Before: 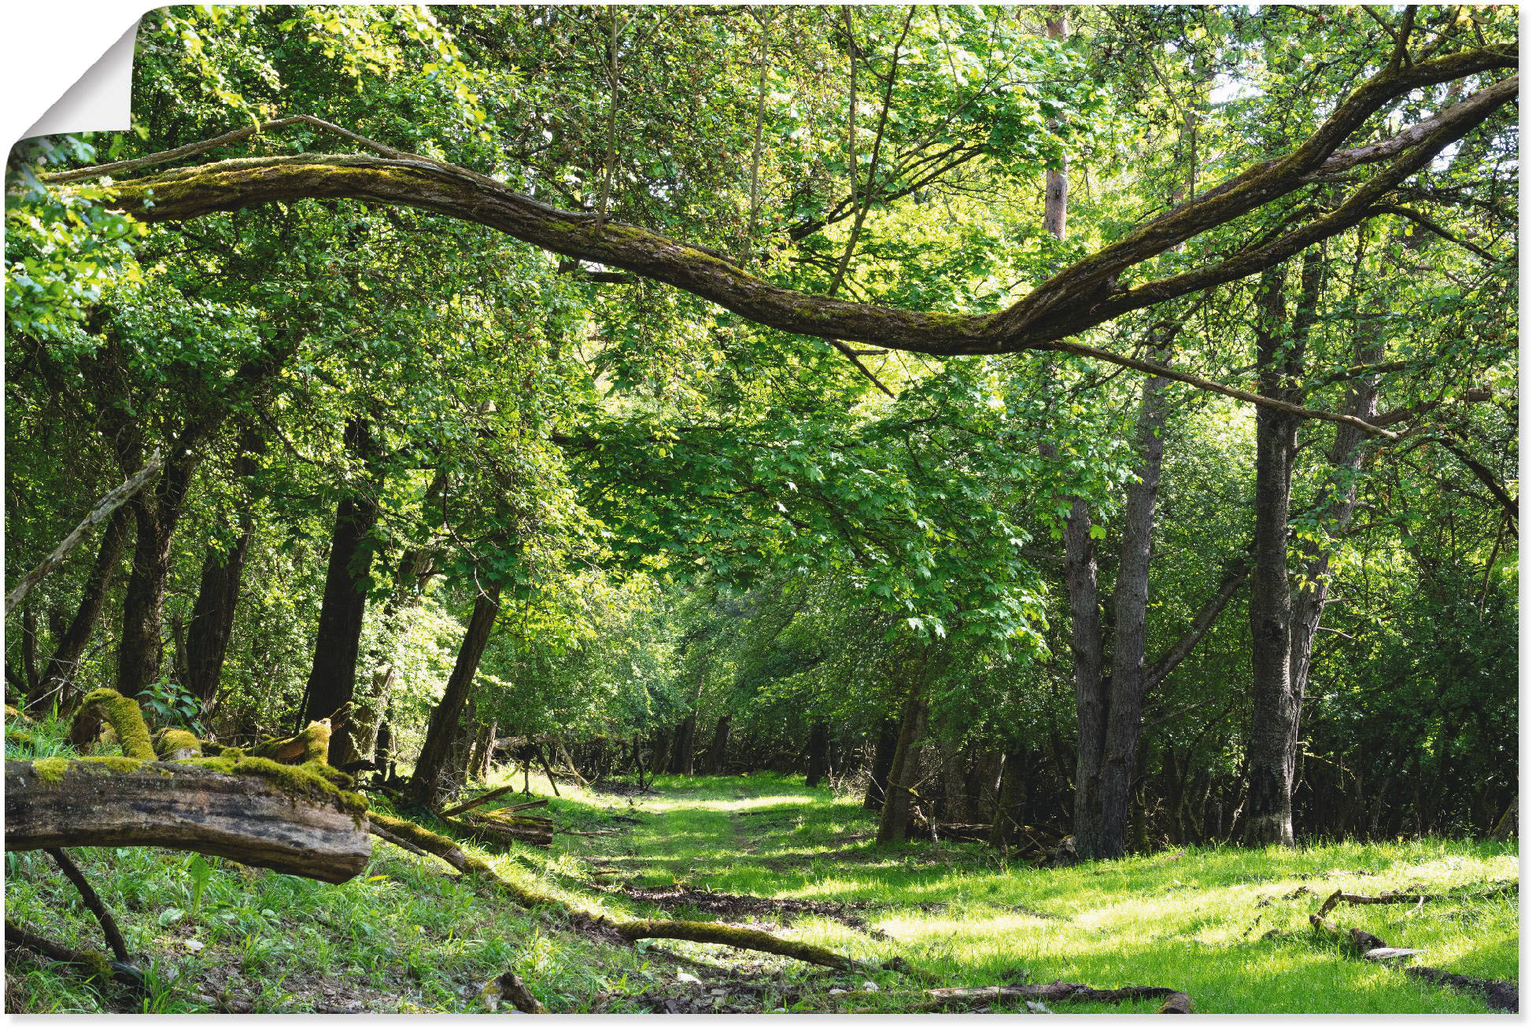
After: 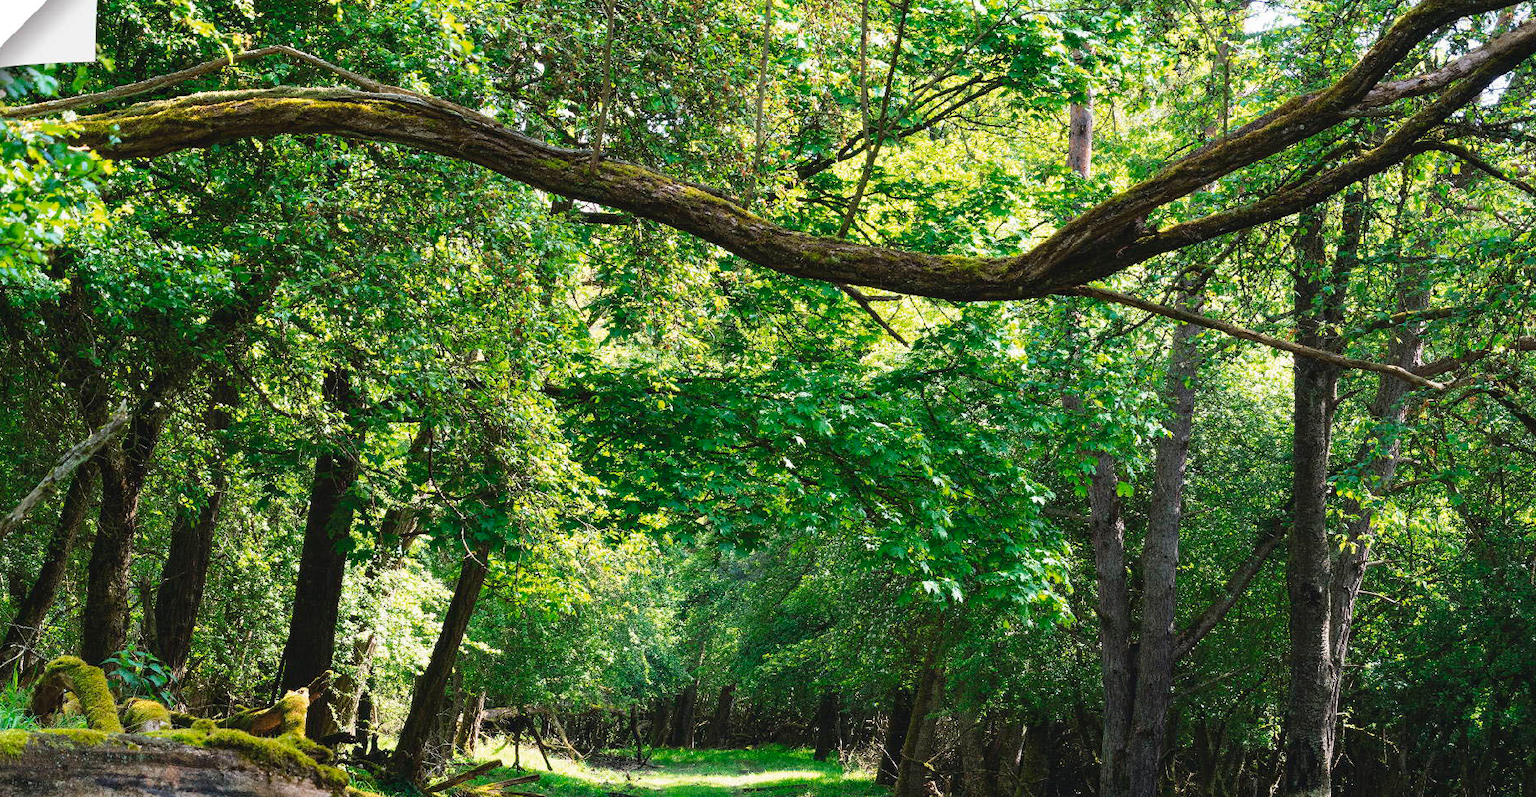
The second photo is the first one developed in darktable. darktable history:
crop: left 2.707%, top 7.039%, right 3.172%, bottom 20.335%
